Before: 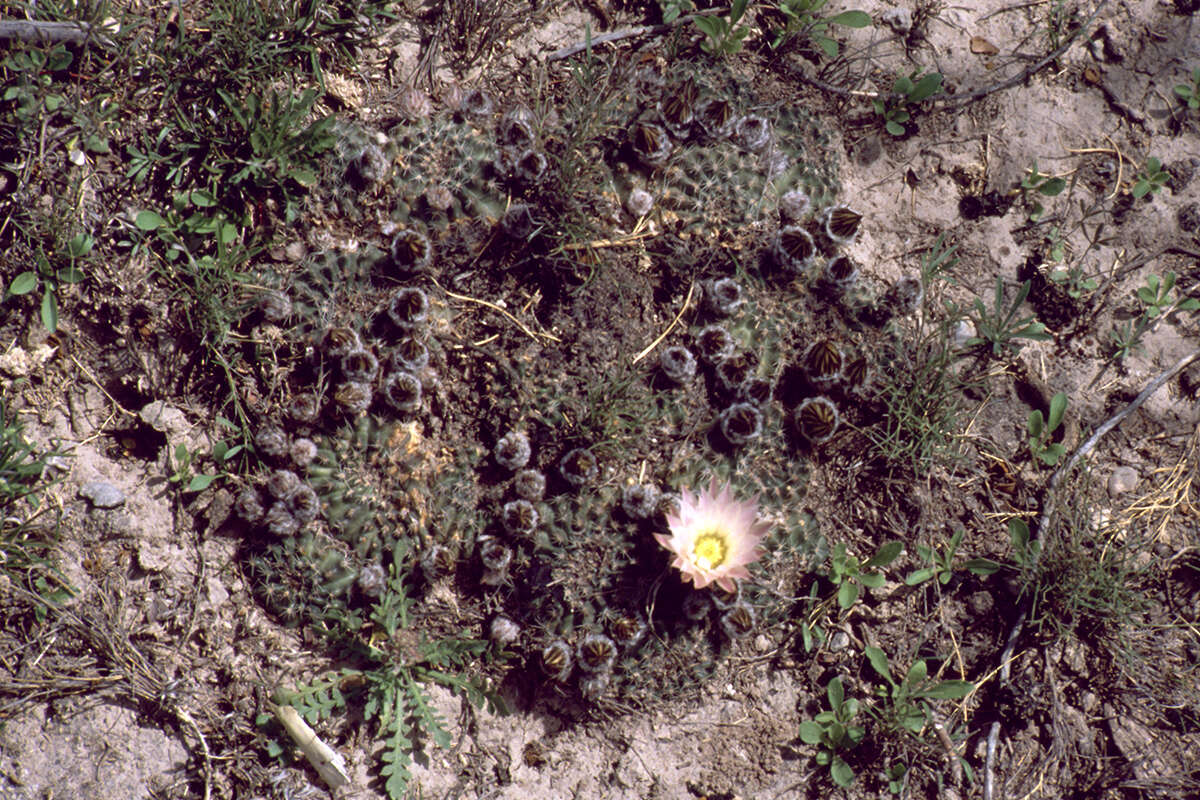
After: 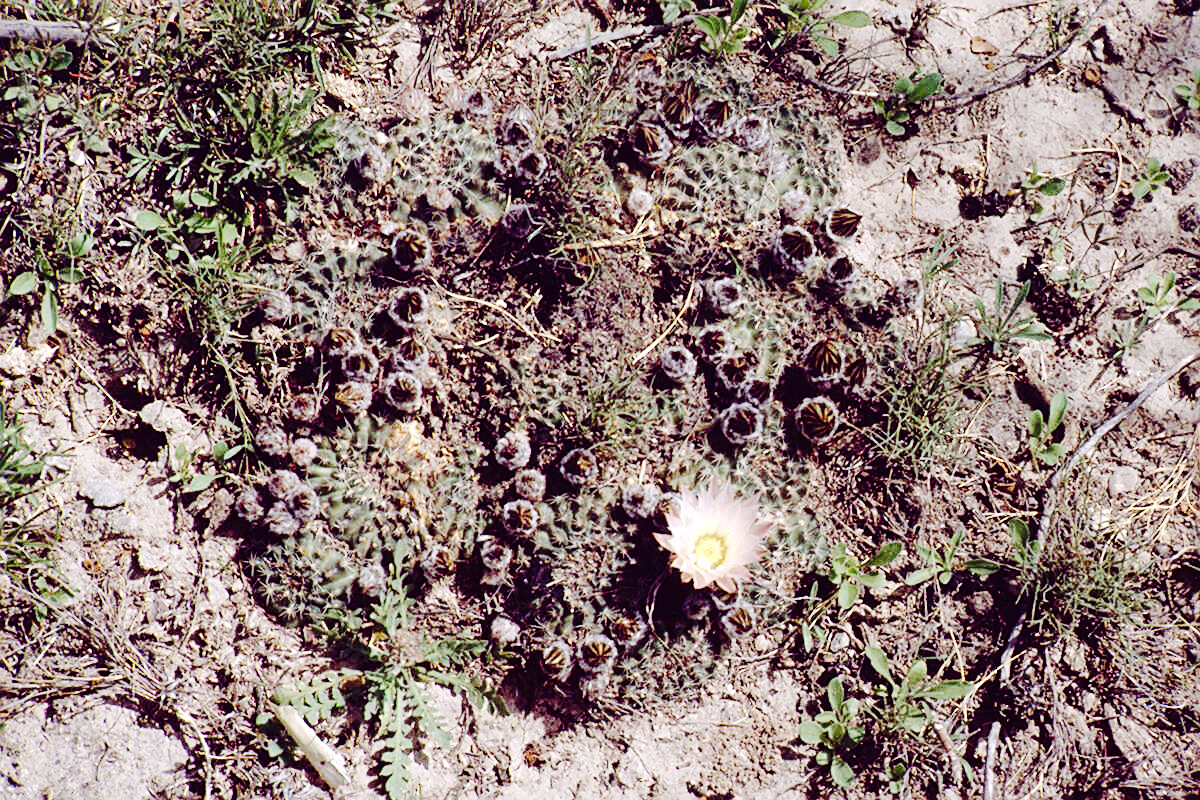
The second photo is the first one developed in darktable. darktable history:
base curve: curves: ch0 [(0, 0) (0.158, 0.273) (0.879, 0.895) (1, 1)], preserve colors none
sharpen: amount 0.494
tone curve: curves: ch0 [(0, 0) (0.003, 0.003) (0.011, 0.009) (0.025, 0.018) (0.044, 0.027) (0.069, 0.034) (0.1, 0.043) (0.136, 0.056) (0.177, 0.084) (0.224, 0.138) (0.277, 0.203) (0.335, 0.329) (0.399, 0.451) (0.468, 0.572) (0.543, 0.671) (0.623, 0.754) (0.709, 0.821) (0.801, 0.88) (0.898, 0.938) (1, 1)], preserve colors none
